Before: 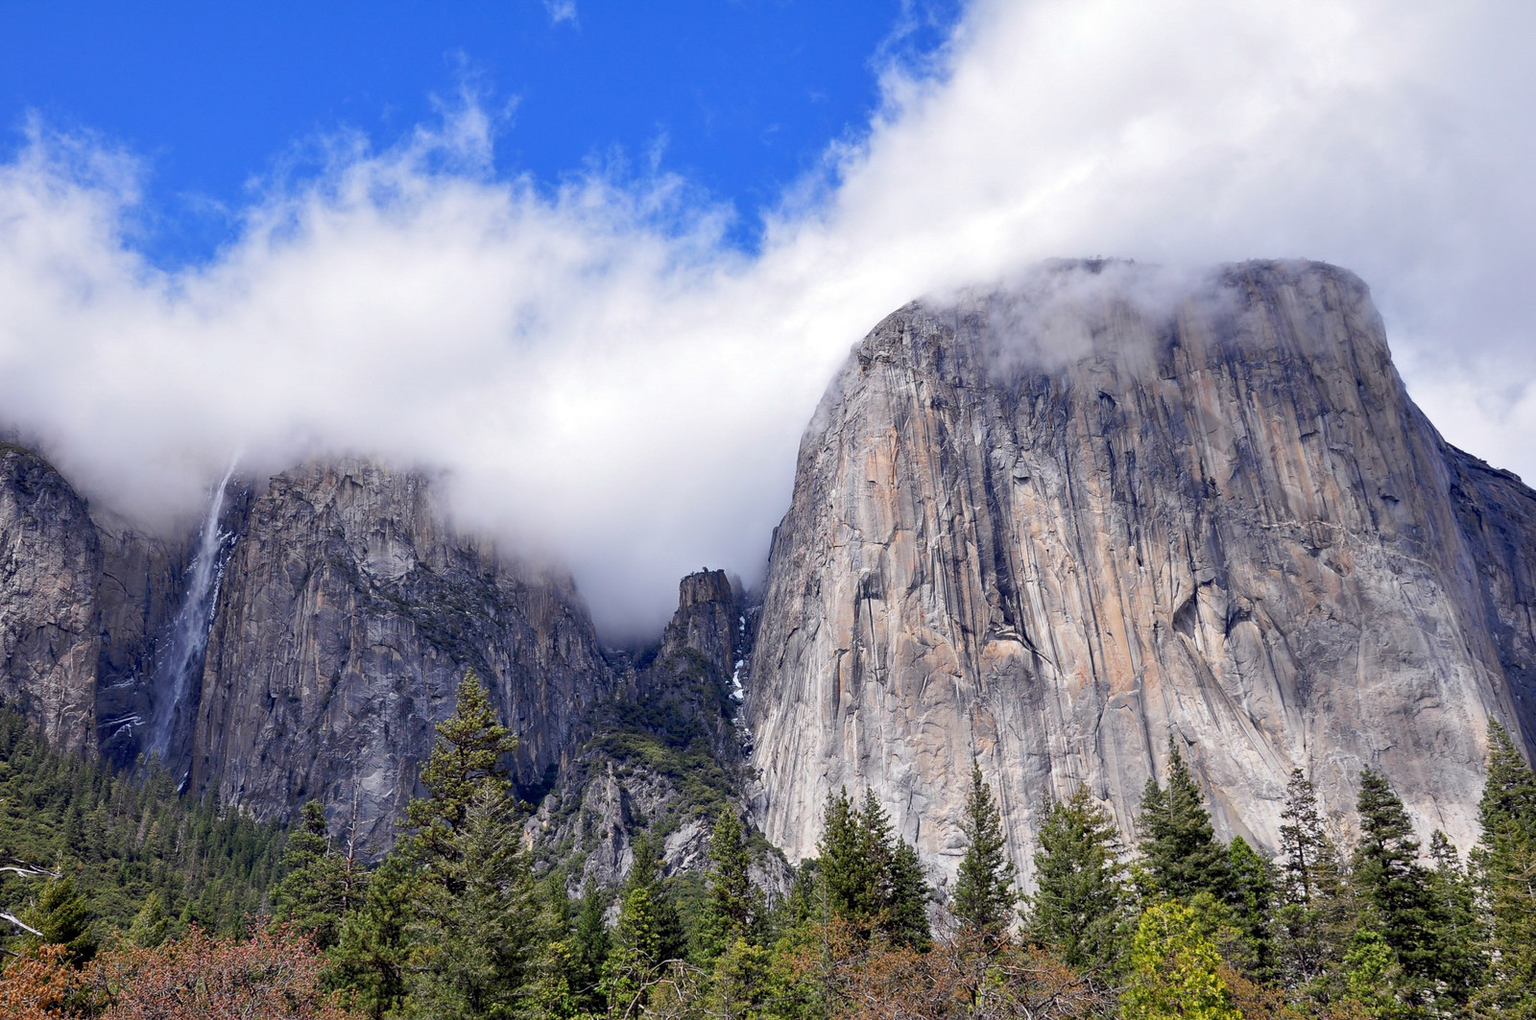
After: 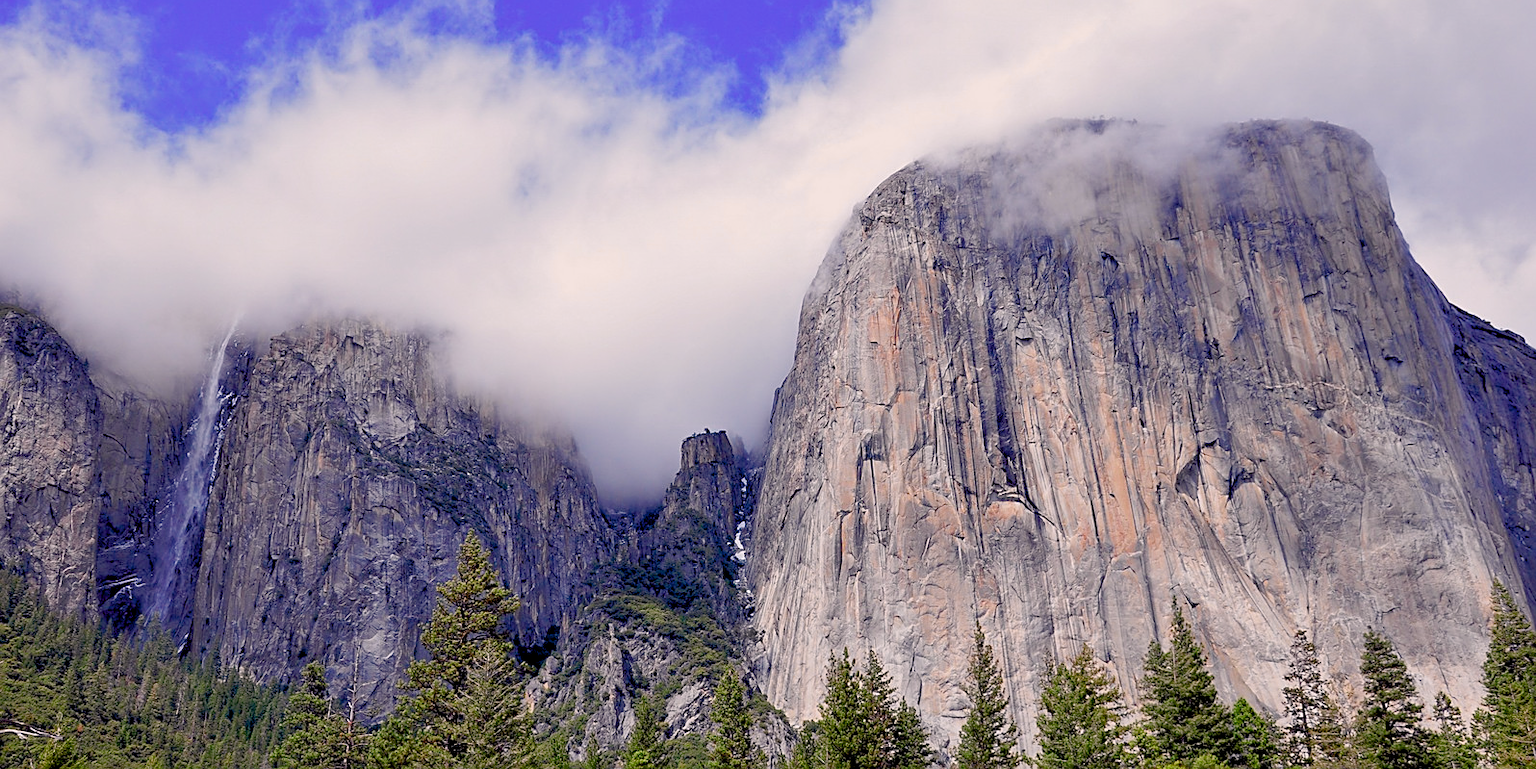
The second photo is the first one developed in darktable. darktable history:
sharpen: on, module defaults
exposure: exposure 0.296 EV, compensate highlight preservation false
color balance rgb: global offset › luminance -0.836%, perceptual saturation grading › global saturation 20%, perceptual saturation grading › highlights -24.989%, perceptual saturation grading › shadows 24.533%, hue shift -4.7°, contrast -20.829%
crop: top 13.739%, bottom 10.965%
color zones: curves: ch0 [(0.009, 0.528) (0.136, 0.6) (0.255, 0.586) (0.39, 0.528) (0.522, 0.584) (0.686, 0.736) (0.849, 0.561)]; ch1 [(0.045, 0.781) (0.14, 0.416) (0.257, 0.695) (0.442, 0.032) (0.738, 0.338) (0.818, 0.632) (0.891, 0.741) (1, 0.704)]; ch2 [(0, 0.667) (0.141, 0.52) (0.26, 0.37) (0.474, 0.432) (0.743, 0.286)], mix -133.34%
color correction: highlights a* 5.85, highlights b* 4.77
